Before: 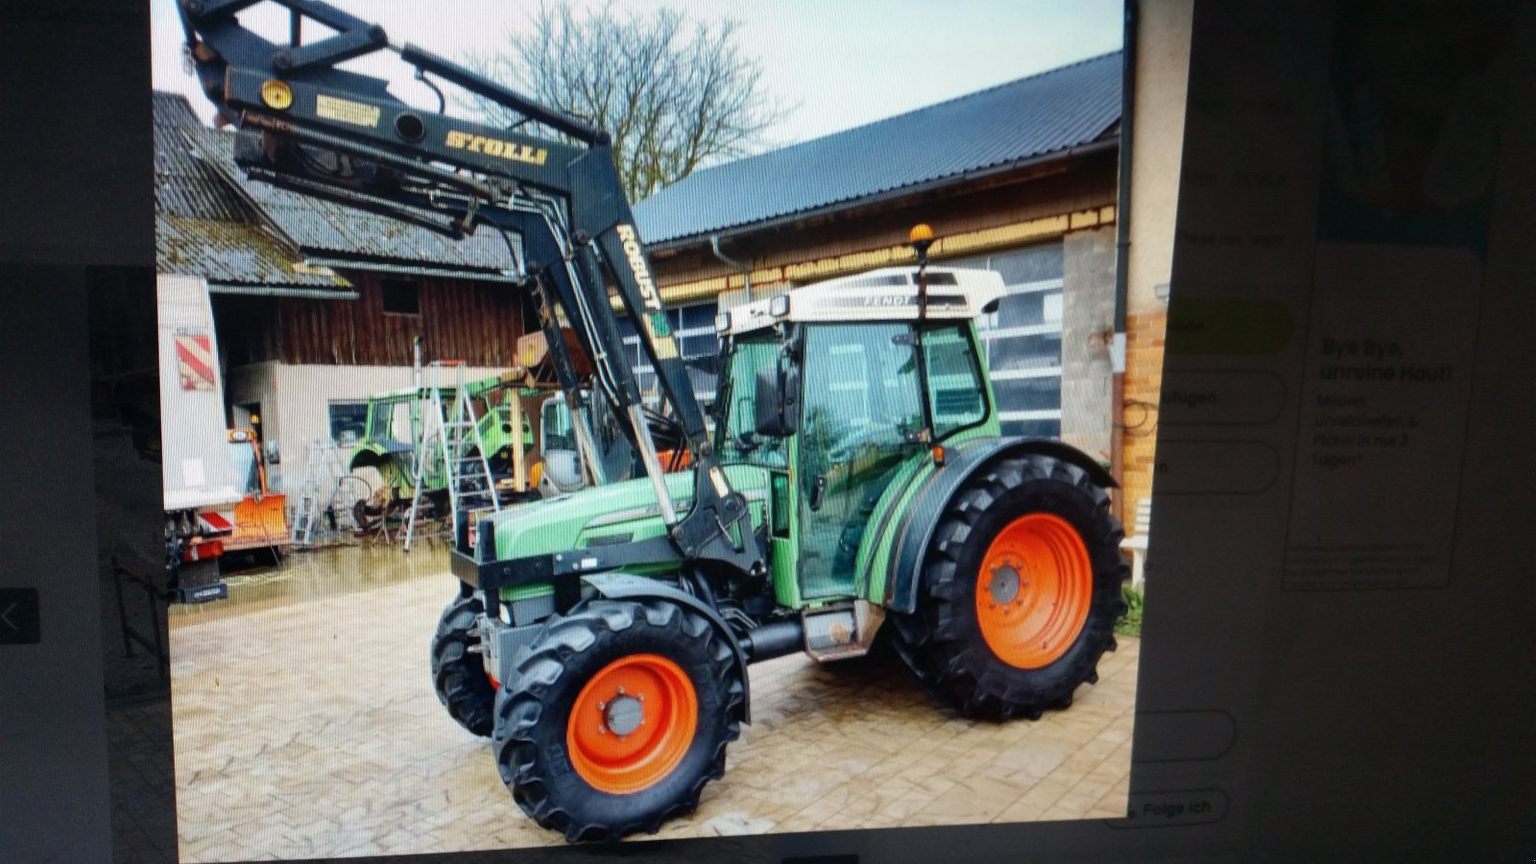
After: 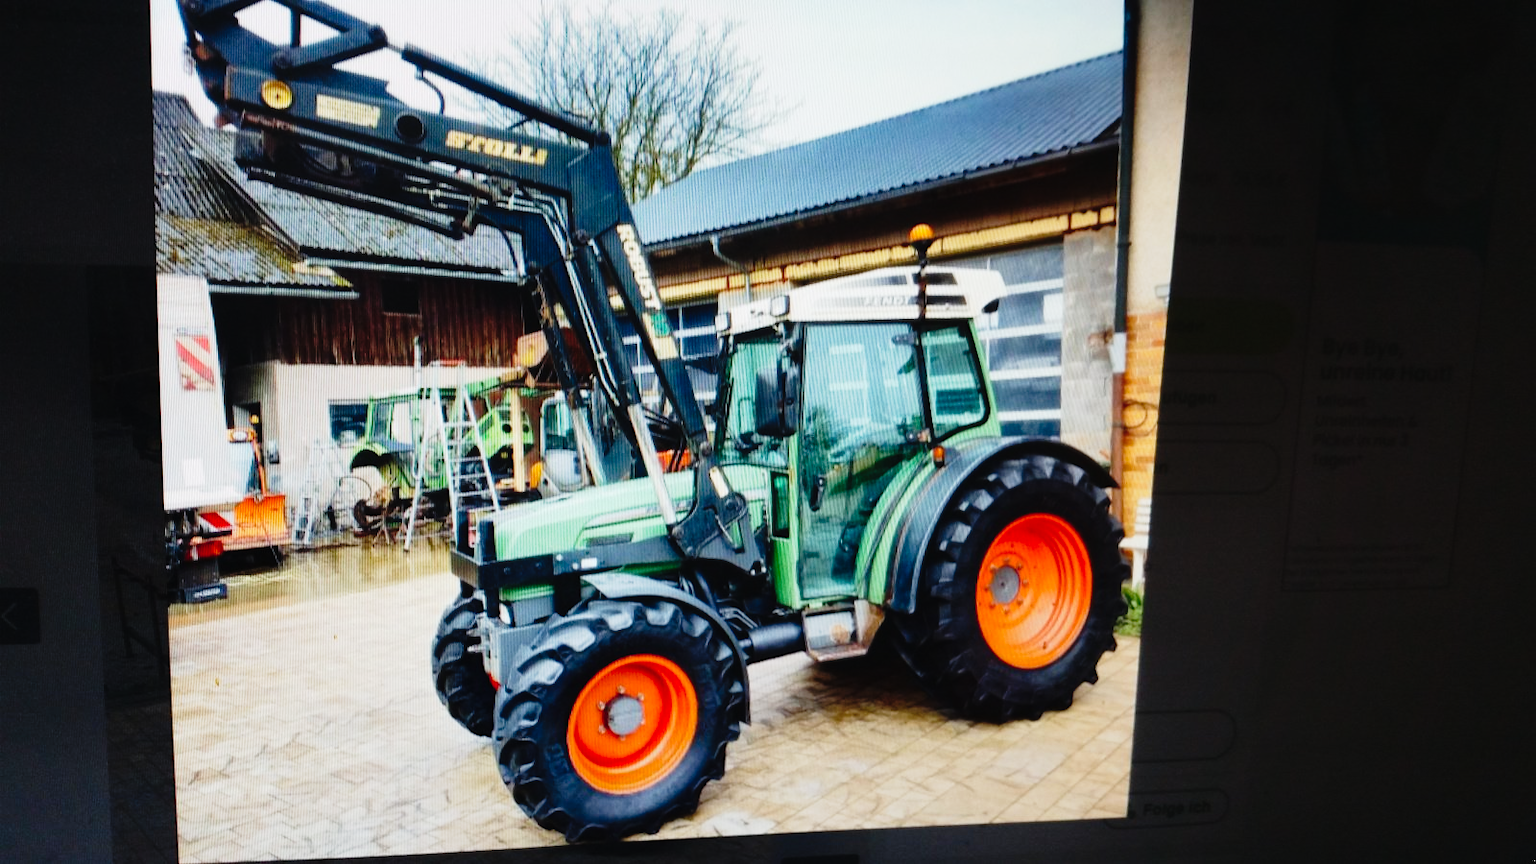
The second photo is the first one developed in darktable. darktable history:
tone curve: curves: ch0 [(0, 0.014) (0.17, 0.099) (0.392, 0.438) (0.725, 0.828) (0.872, 0.918) (1, 0.981)]; ch1 [(0, 0) (0.402, 0.36) (0.489, 0.491) (0.5, 0.503) (0.515, 0.52) (0.545, 0.574) (0.615, 0.662) (0.701, 0.725) (1, 1)]; ch2 [(0, 0) (0.42, 0.458) (0.485, 0.499) (0.503, 0.503) (0.531, 0.542) (0.561, 0.594) (0.644, 0.694) (0.717, 0.753) (1, 0.991)], preserve colors none
